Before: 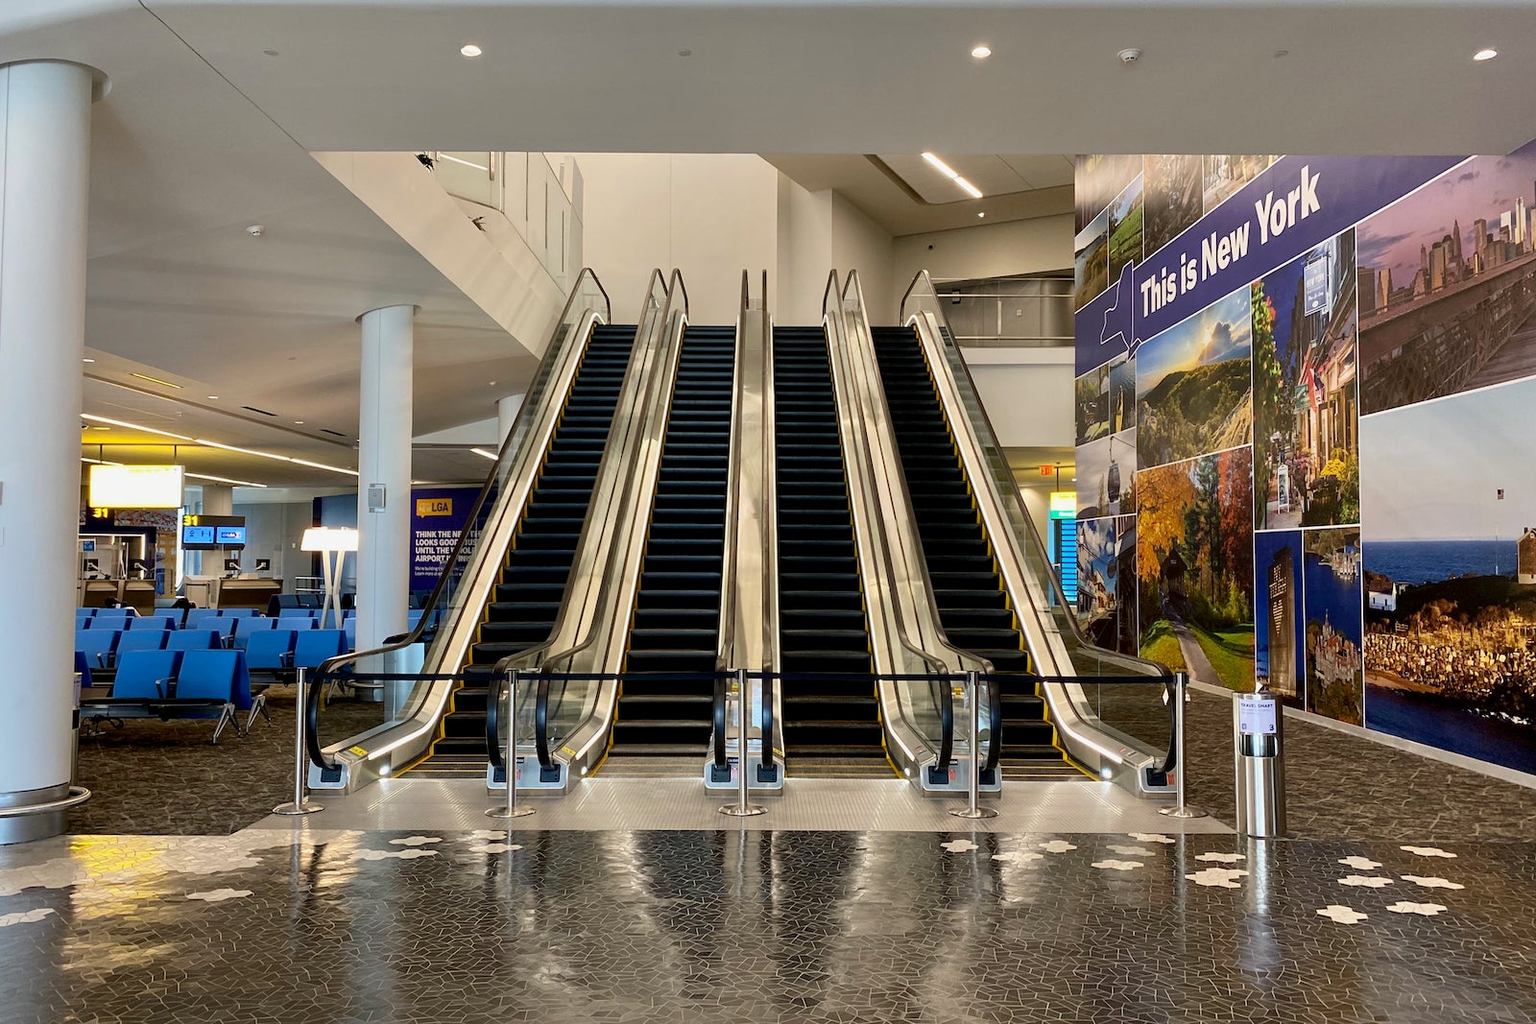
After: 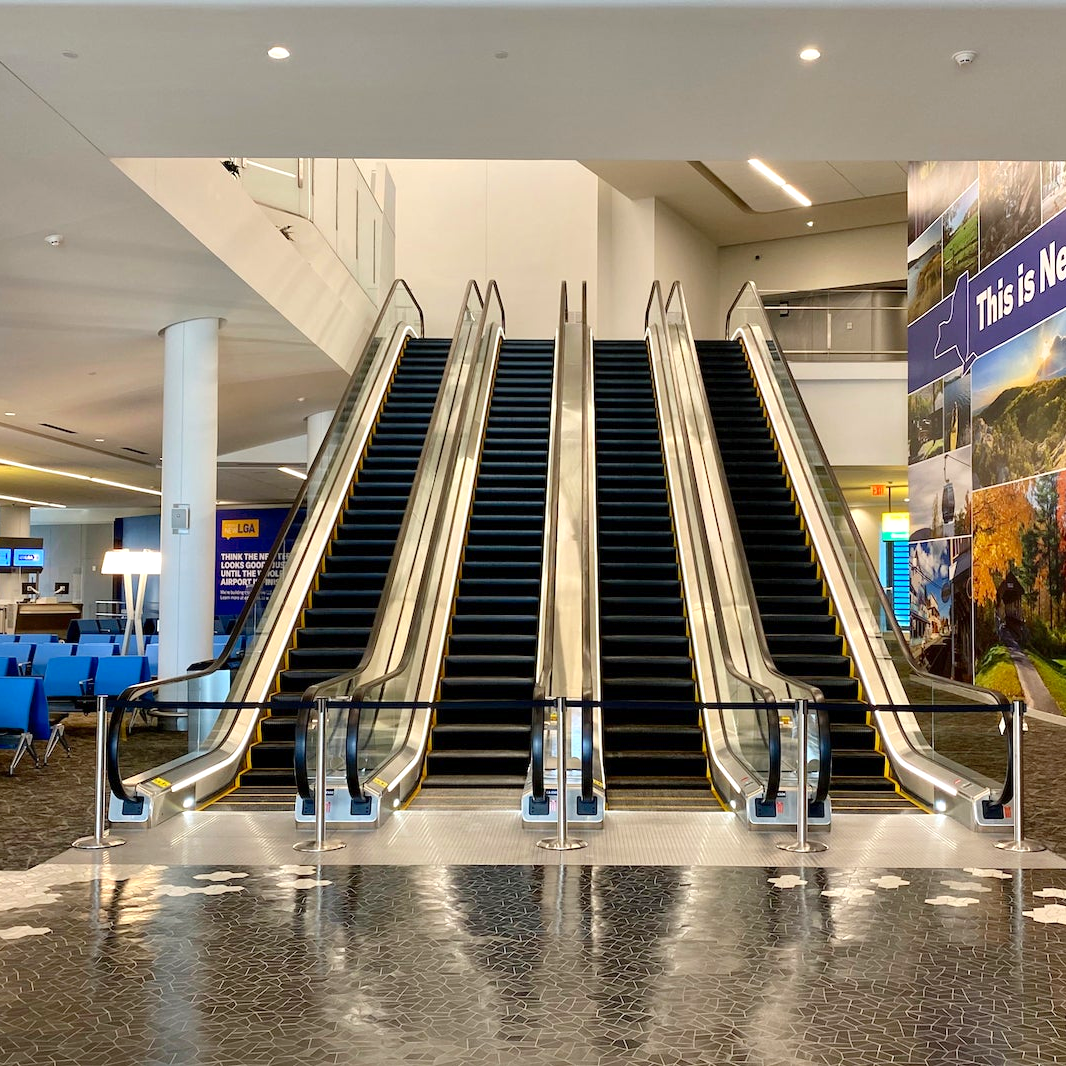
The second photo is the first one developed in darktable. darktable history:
levels: levels [0, 0.435, 0.917]
crop and rotate: left 13.342%, right 19.991%
